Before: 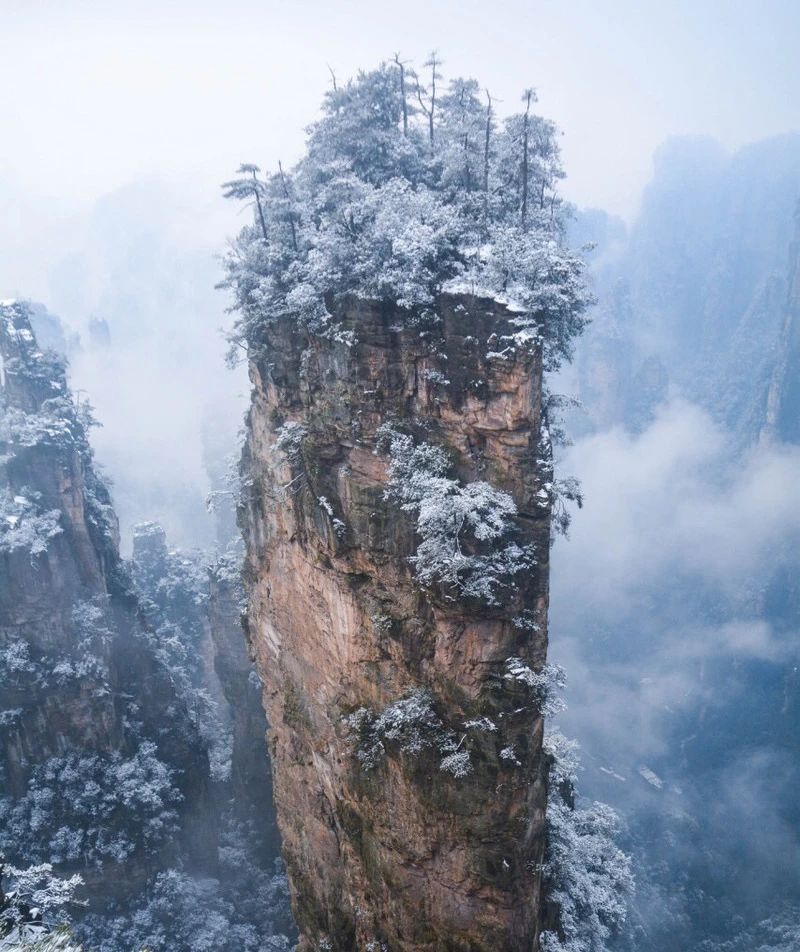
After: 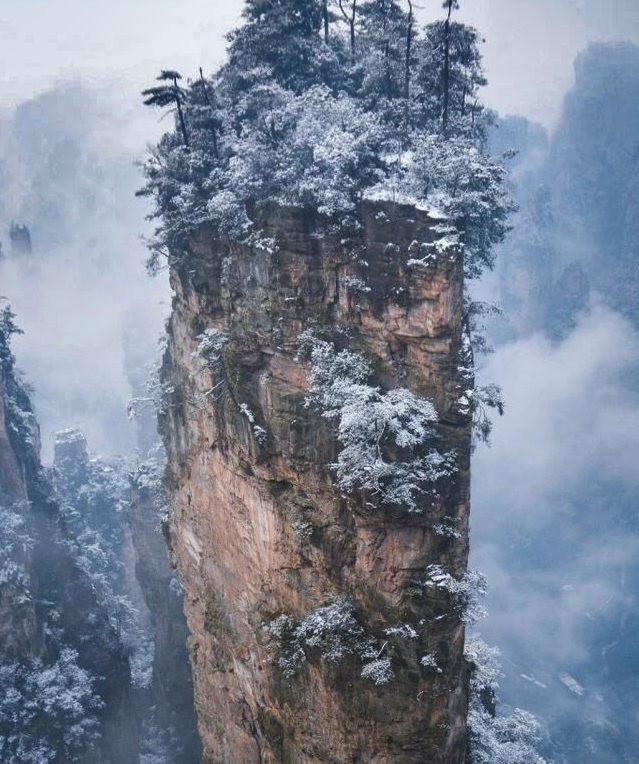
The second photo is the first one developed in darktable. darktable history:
shadows and highlights: shadows 20.94, highlights -81.1, highlights color adjustment 46.06%, soften with gaussian
crop and rotate: left 10.114%, top 9.826%, right 9.976%, bottom 9.855%
